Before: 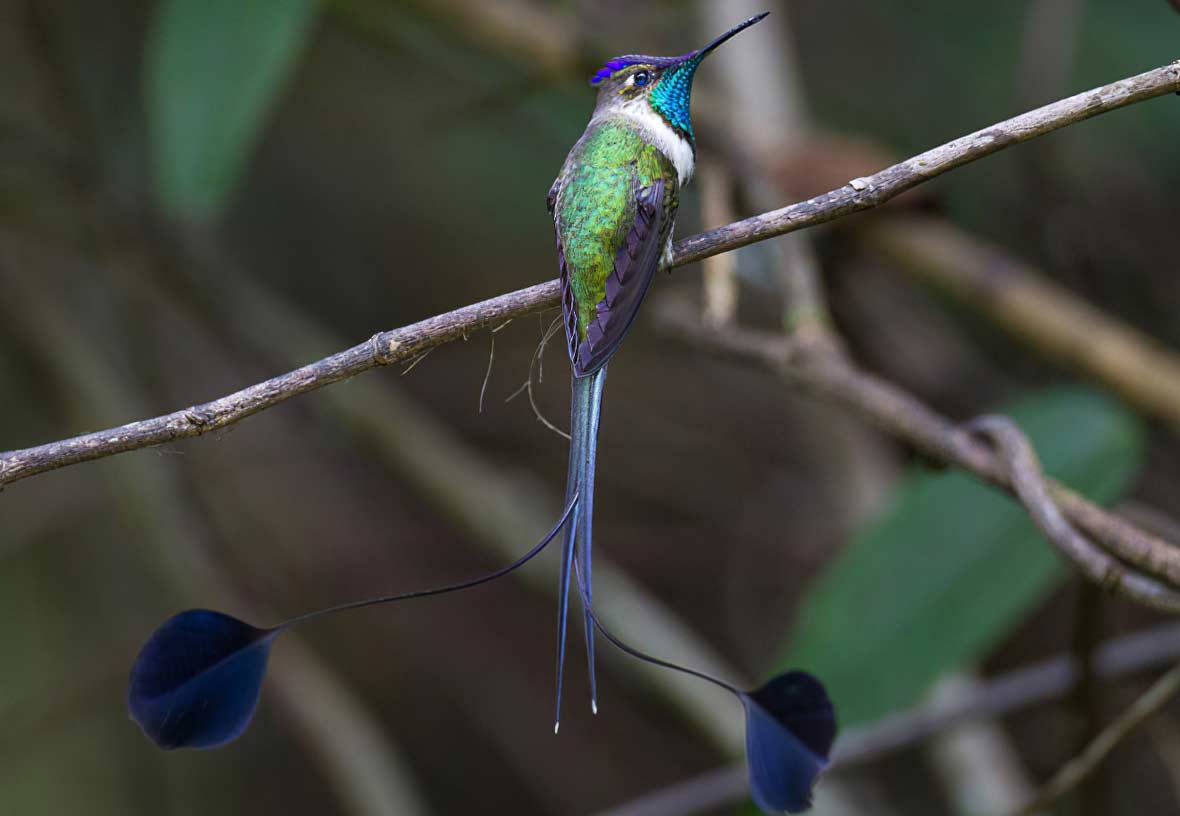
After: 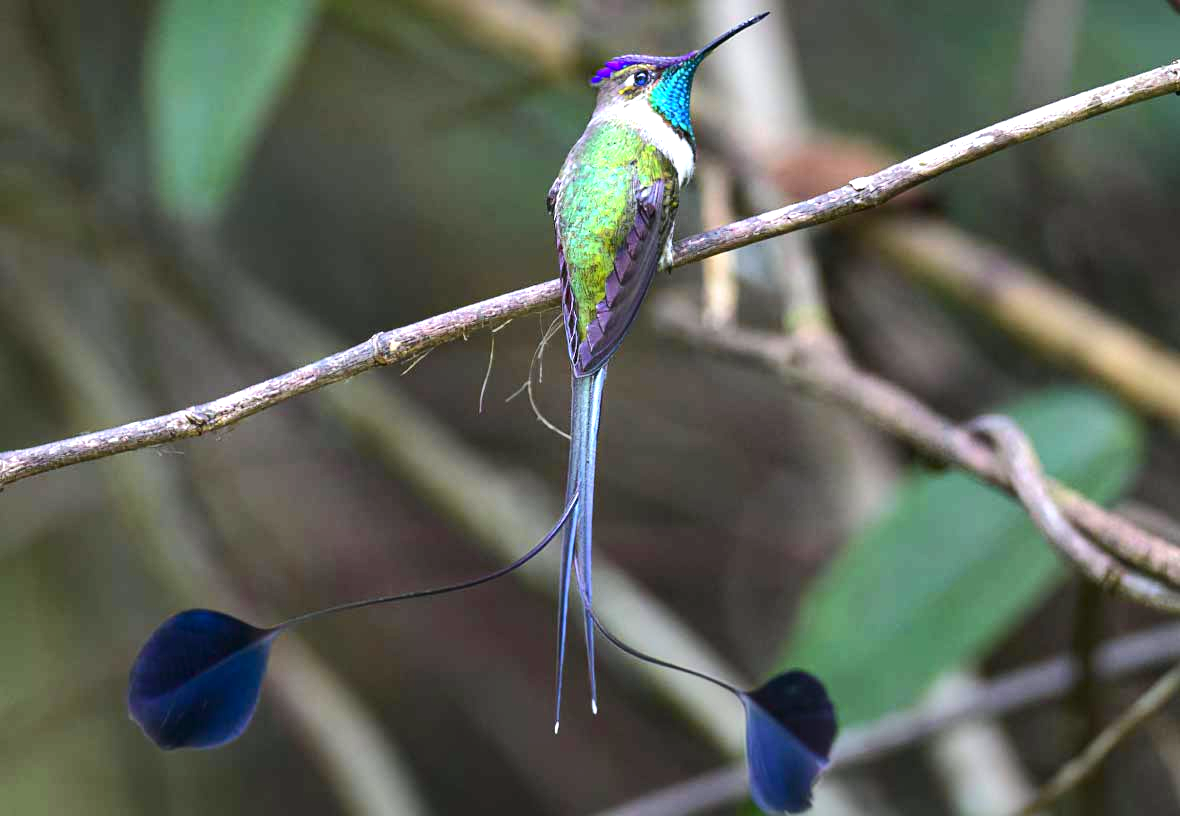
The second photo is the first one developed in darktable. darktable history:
exposure: black level correction 0, exposure 1.103 EV, compensate highlight preservation false
tone curve: curves: ch0 [(0, 0.01) (0.037, 0.032) (0.131, 0.108) (0.275, 0.256) (0.483, 0.512) (0.61, 0.665) (0.696, 0.742) (0.792, 0.819) (0.911, 0.925) (0.997, 0.995)]; ch1 [(0, 0) (0.301, 0.3) (0.423, 0.421) (0.492, 0.488) (0.507, 0.503) (0.53, 0.532) (0.573, 0.586) (0.683, 0.702) (0.746, 0.77) (1, 1)]; ch2 [(0, 0) (0.246, 0.233) (0.36, 0.352) (0.415, 0.415) (0.485, 0.487) (0.502, 0.504) (0.525, 0.518) (0.539, 0.539) (0.587, 0.594) (0.636, 0.652) (0.711, 0.729) (0.845, 0.855) (0.998, 0.977)], color space Lab, independent channels, preserve colors none
